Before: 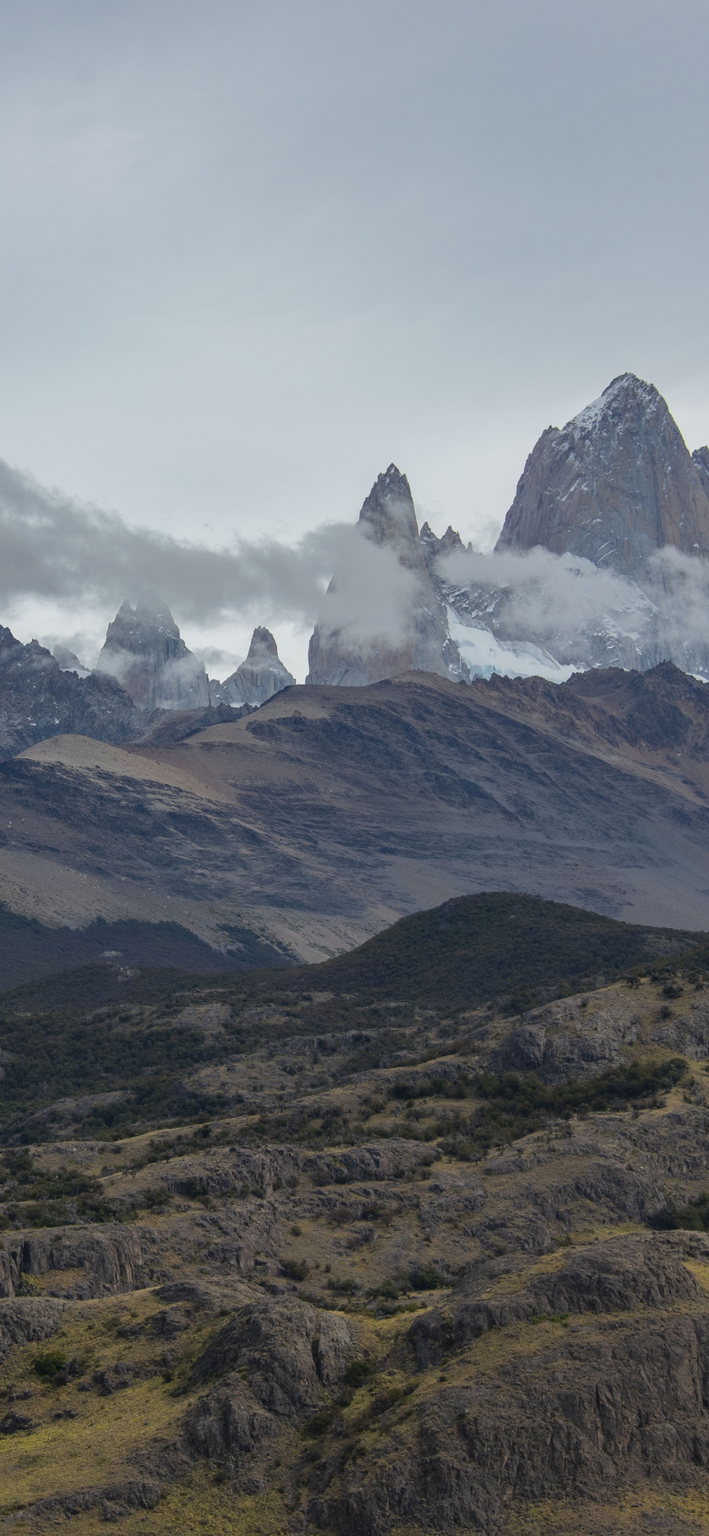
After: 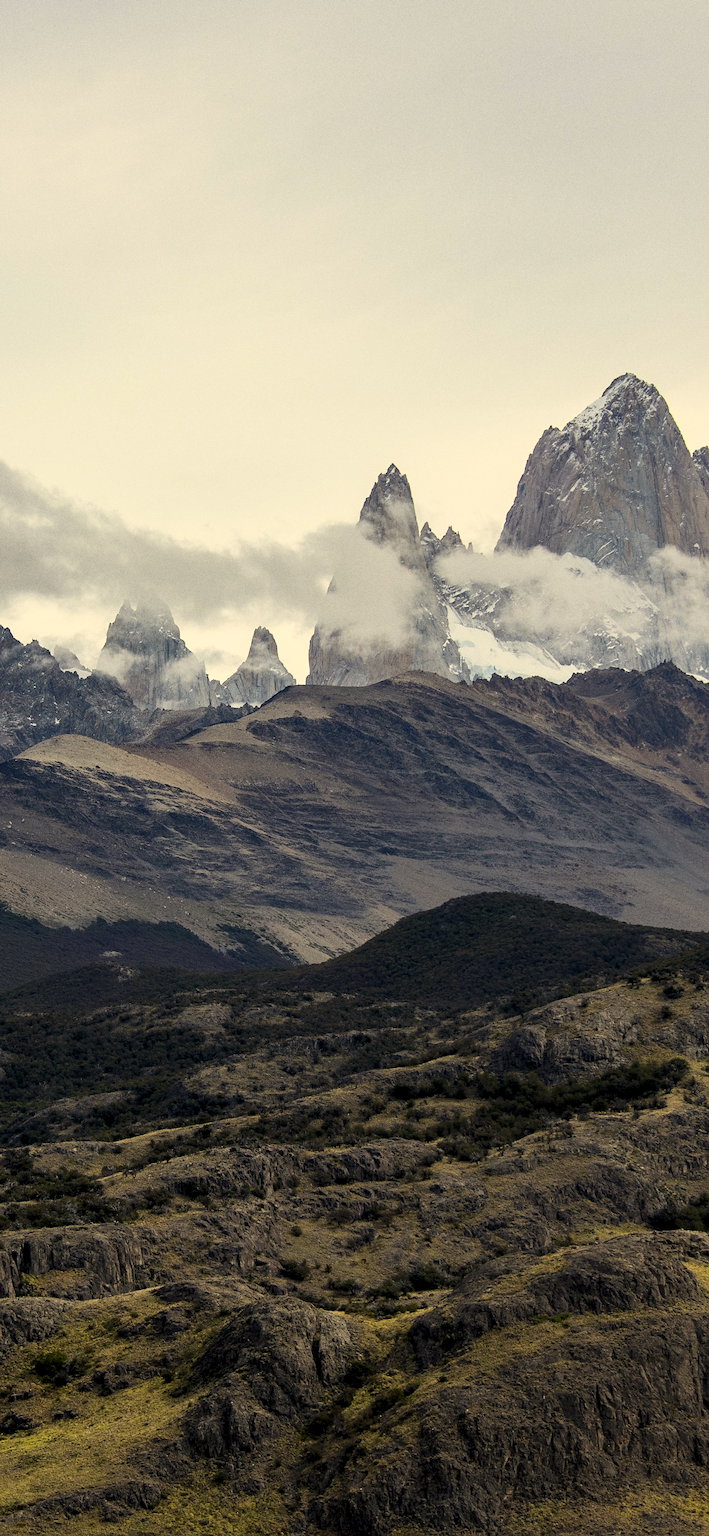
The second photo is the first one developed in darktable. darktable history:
sharpen: radius 1, threshold 1
grain: coarseness 0.09 ISO
rgb levels: levels [[0.013, 0.434, 0.89], [0, 0.5, 1], [0, 0.5, 1]]
color correction: highlights a* 2.72, highlights b* 22.8
contrast brightness saturation: contrast 0.28
